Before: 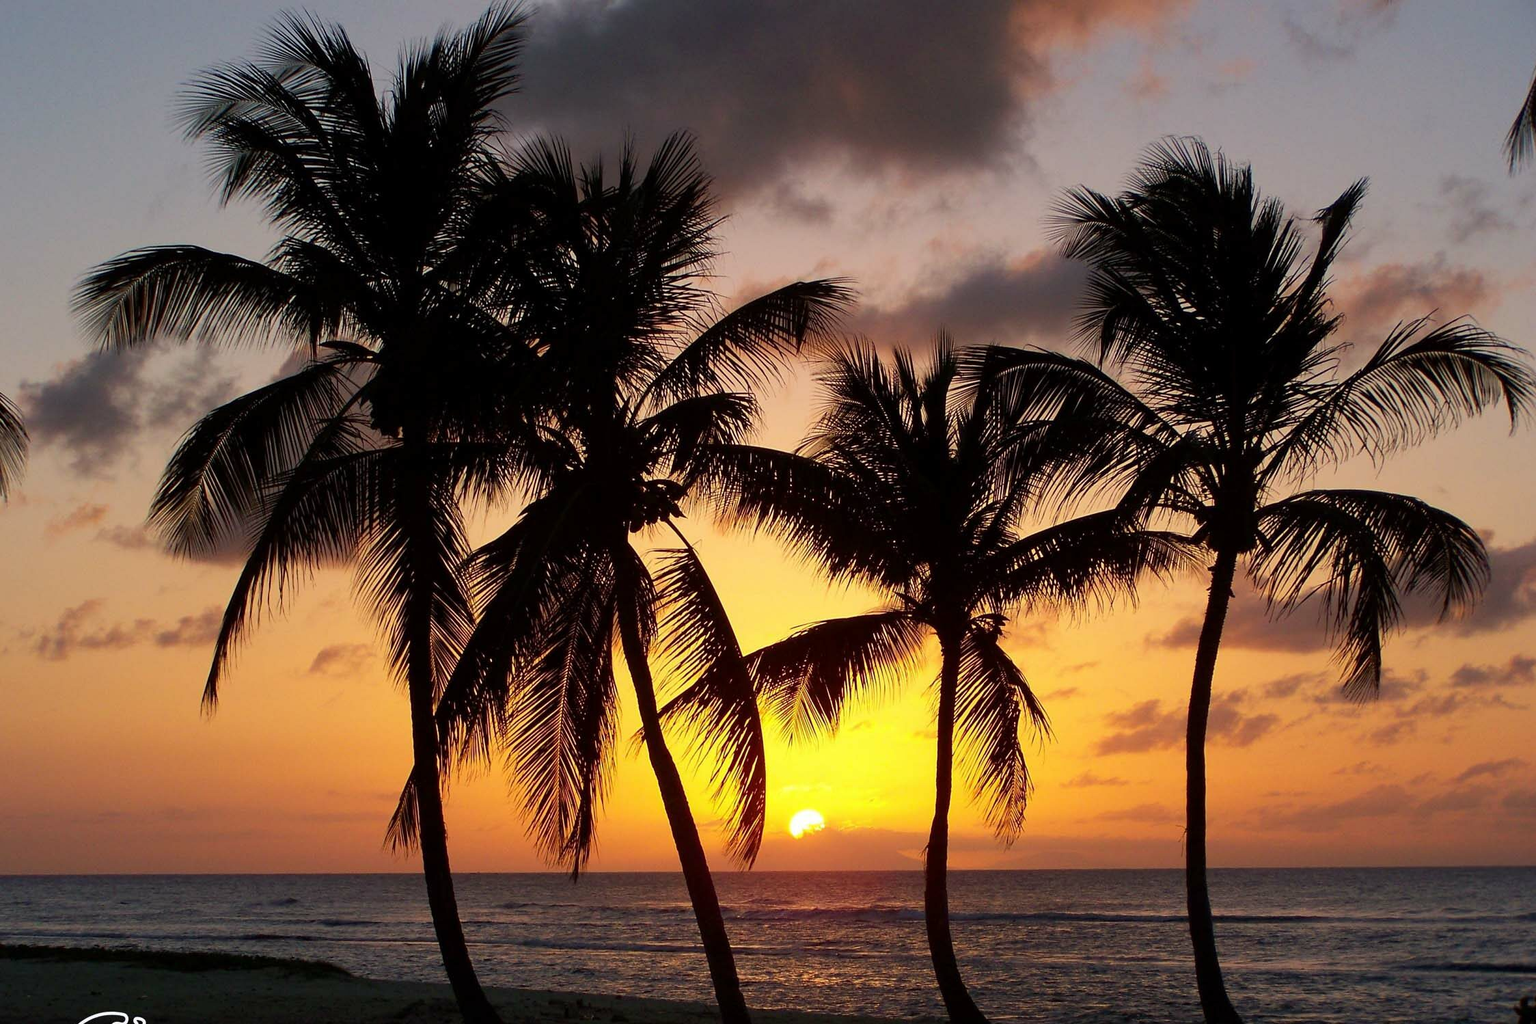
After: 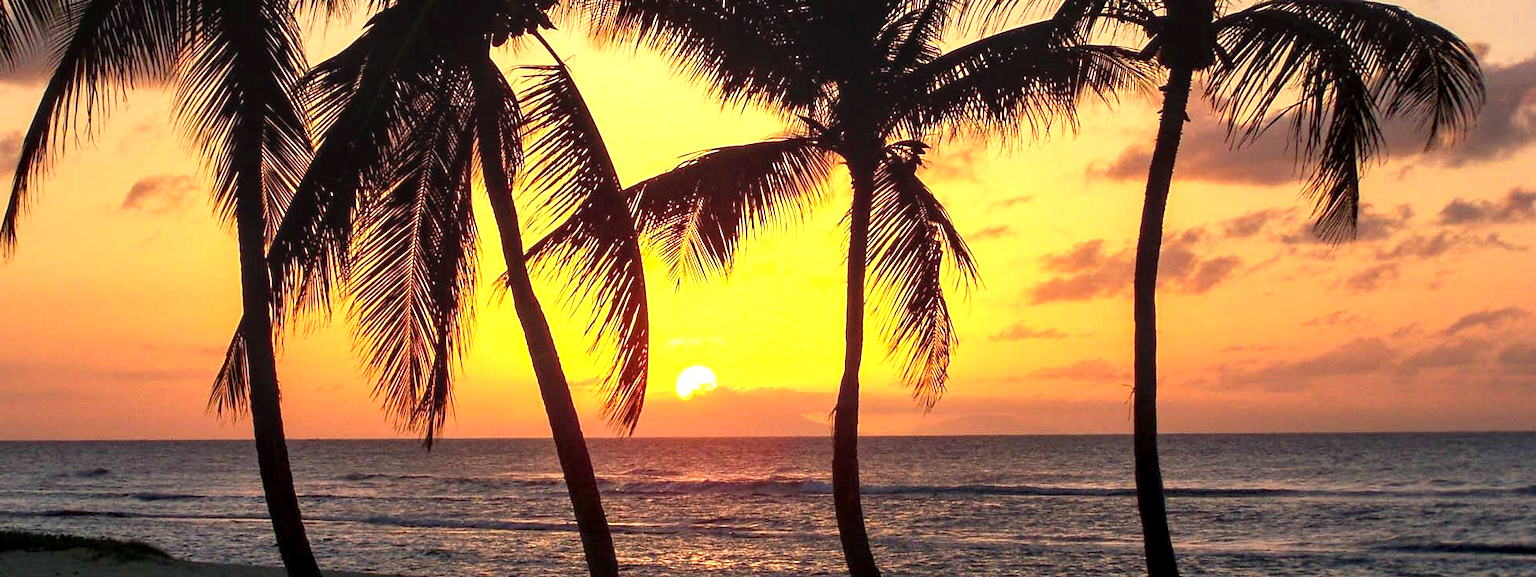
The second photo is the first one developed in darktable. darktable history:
exposure: black level correction 0, exposure 0.9 EV, compensate highlight preservation false
crop and rotate: left 13.306%, top 48.129%, bottom 2.928%
local contrast: detail 130%
